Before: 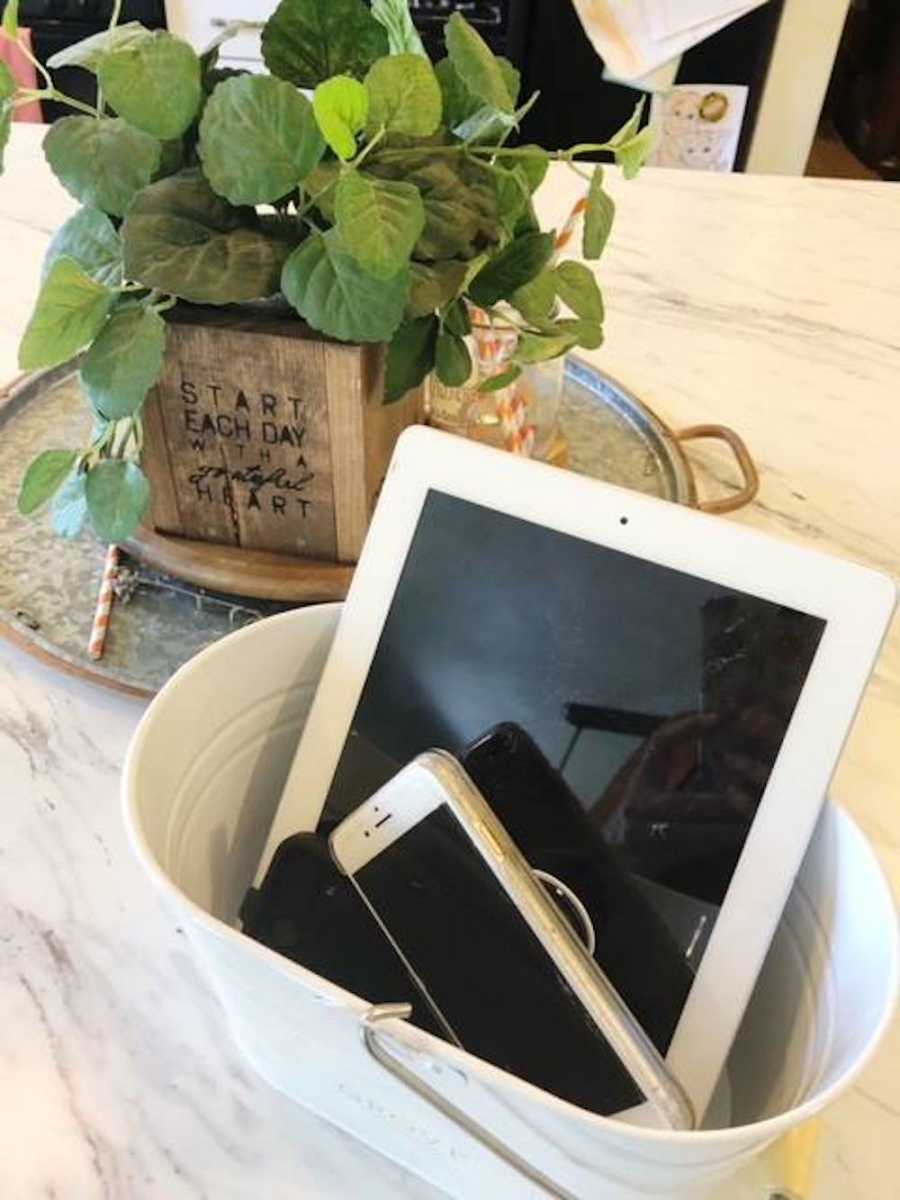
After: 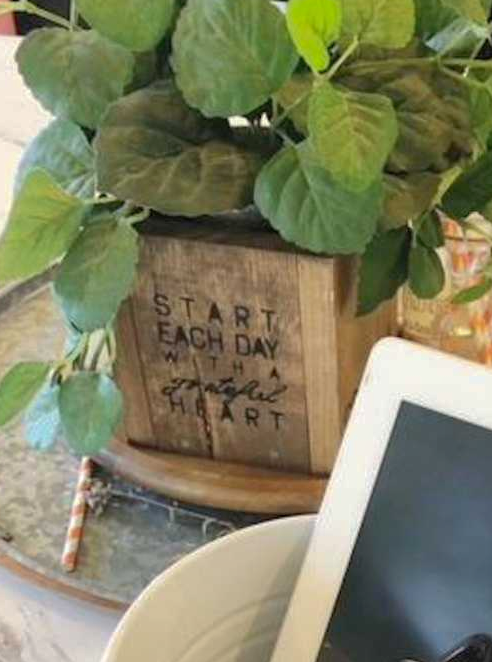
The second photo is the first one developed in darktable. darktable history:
crop and rotate: left 3.028%, top 7.396%, right 42.206%, bottom 37.361%
shadows and highlights: on, module defaults
